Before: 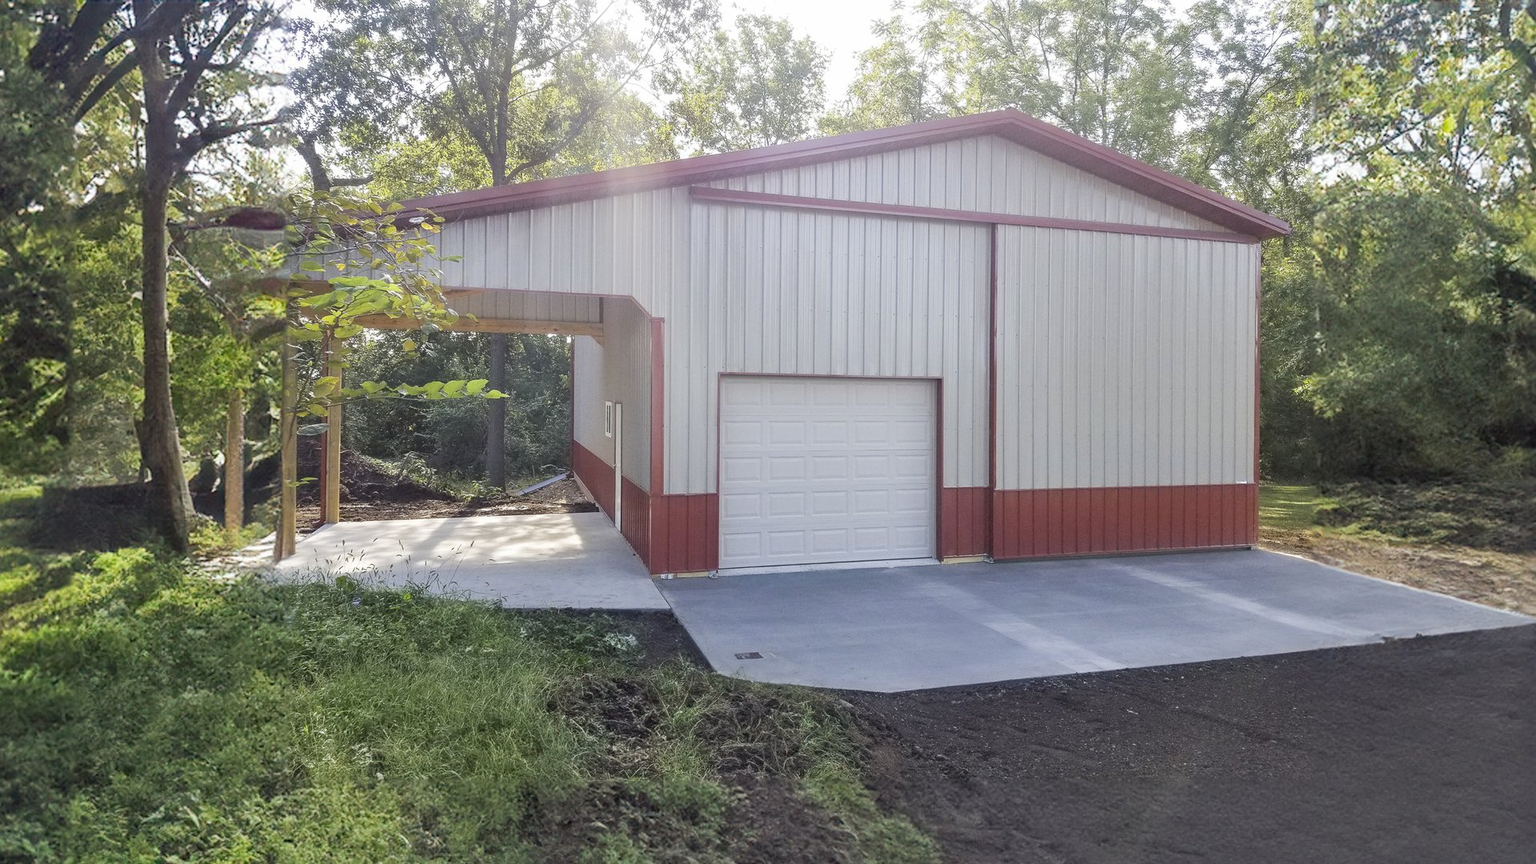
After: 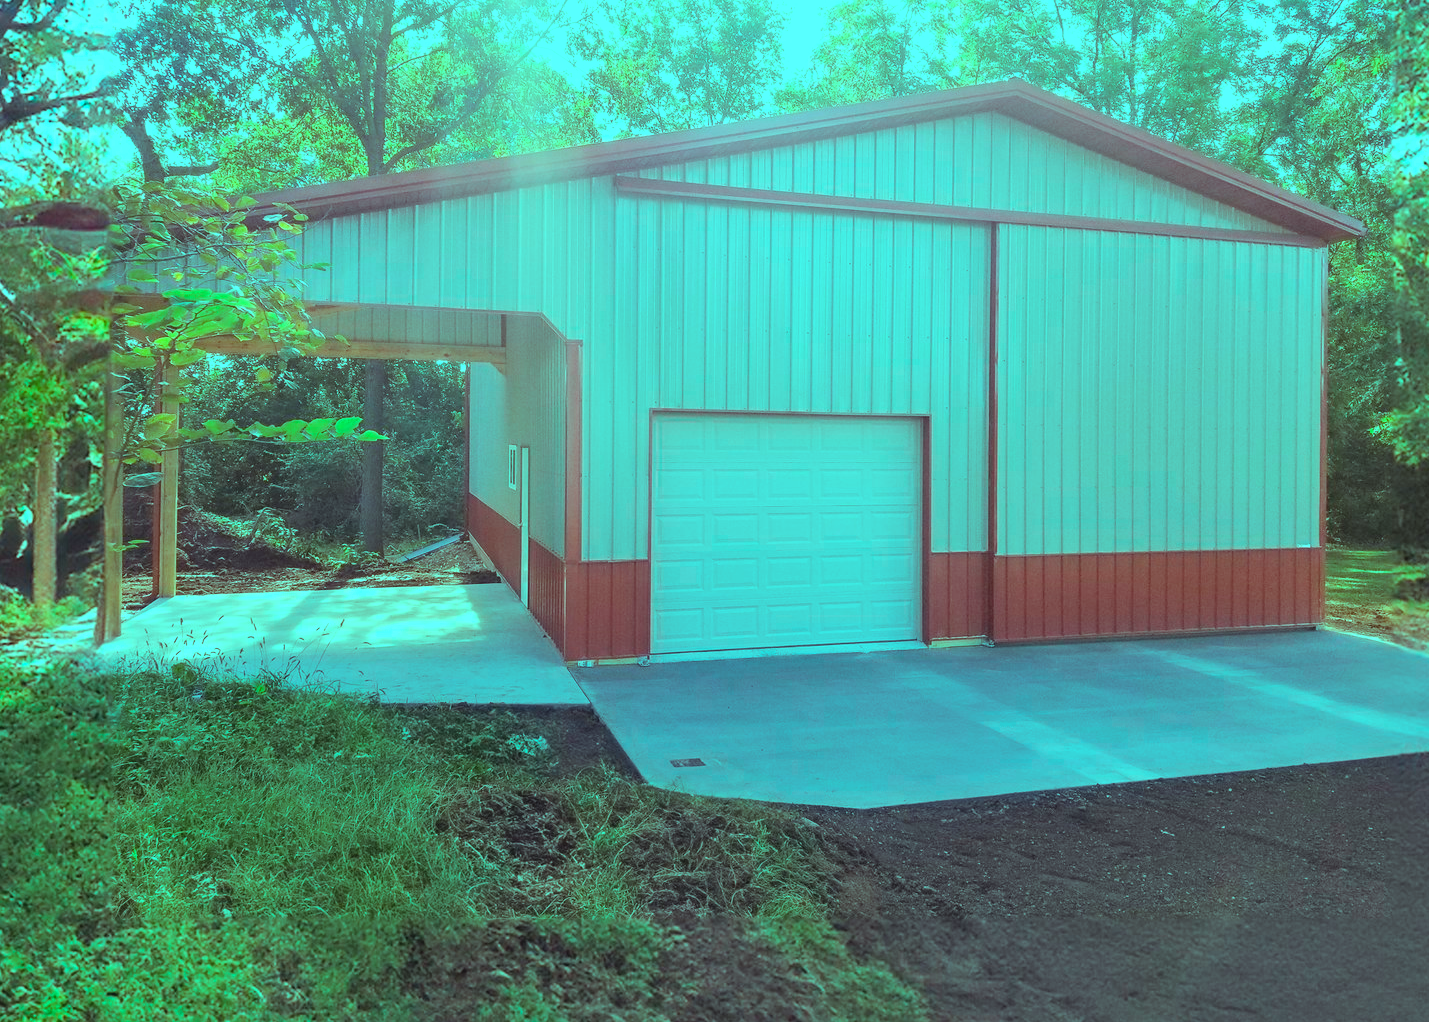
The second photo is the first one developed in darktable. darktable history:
color balance rgb: highlights gain › luminance 19.982%, highlights gain › chroma 13.153%, highlights gain › hue 175.05°, global offset › luminance 0.493%, perceptual saturation grading › global saturation 0.207%, contrast -9.541%
crop and rotate: left 12.944%, top 5.288%, right 12.603%
